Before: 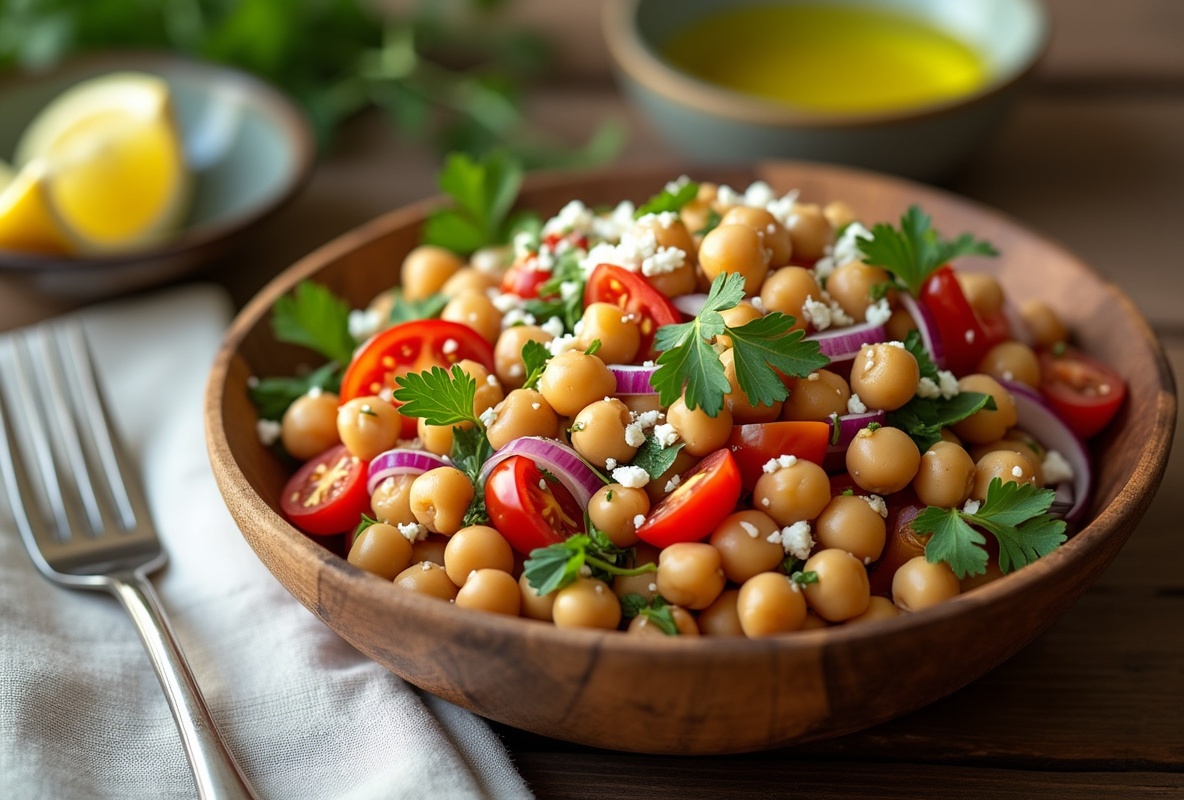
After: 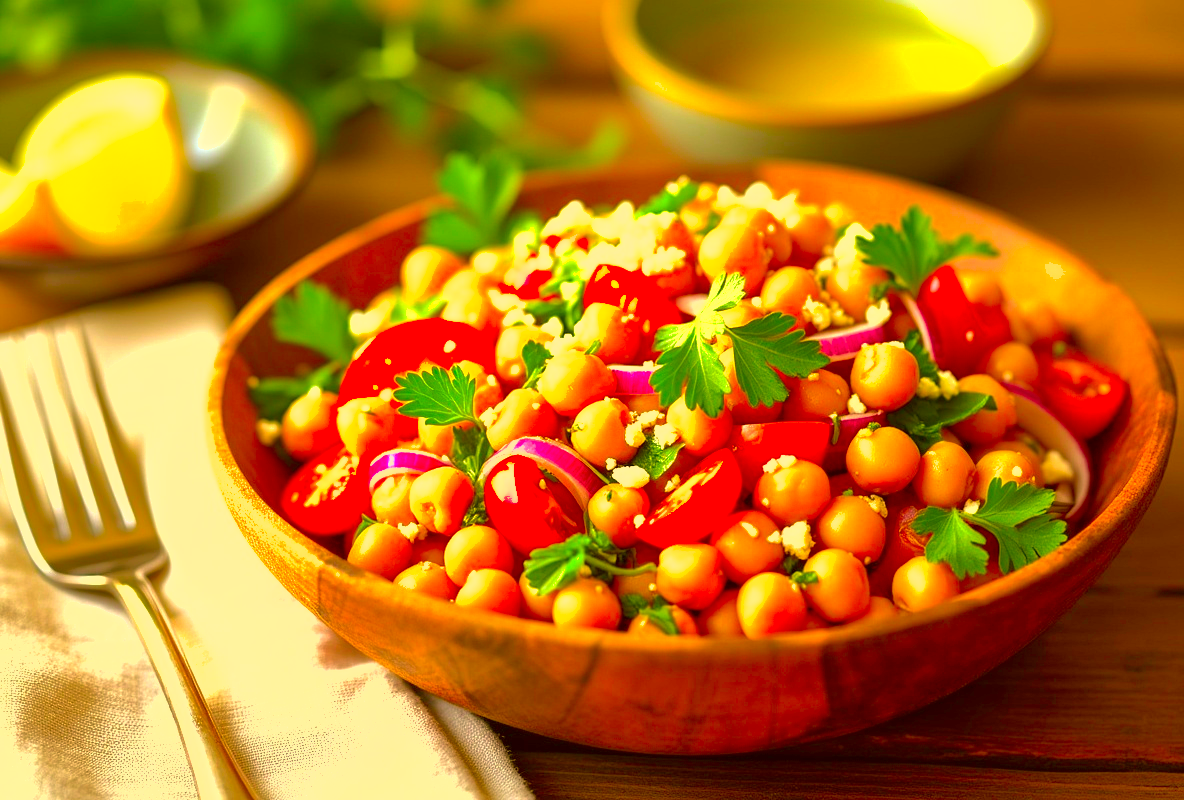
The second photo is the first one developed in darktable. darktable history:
exposure: exposure 1.25 EV, compensate exposure bias true, compensate highlight preservation false
shadows and highlights: on, module defaults
color correction: highlights a* 10.44, highlights b* 30.04, shadows a* 2.73, shadows b* 17.51, saturation 1.72
